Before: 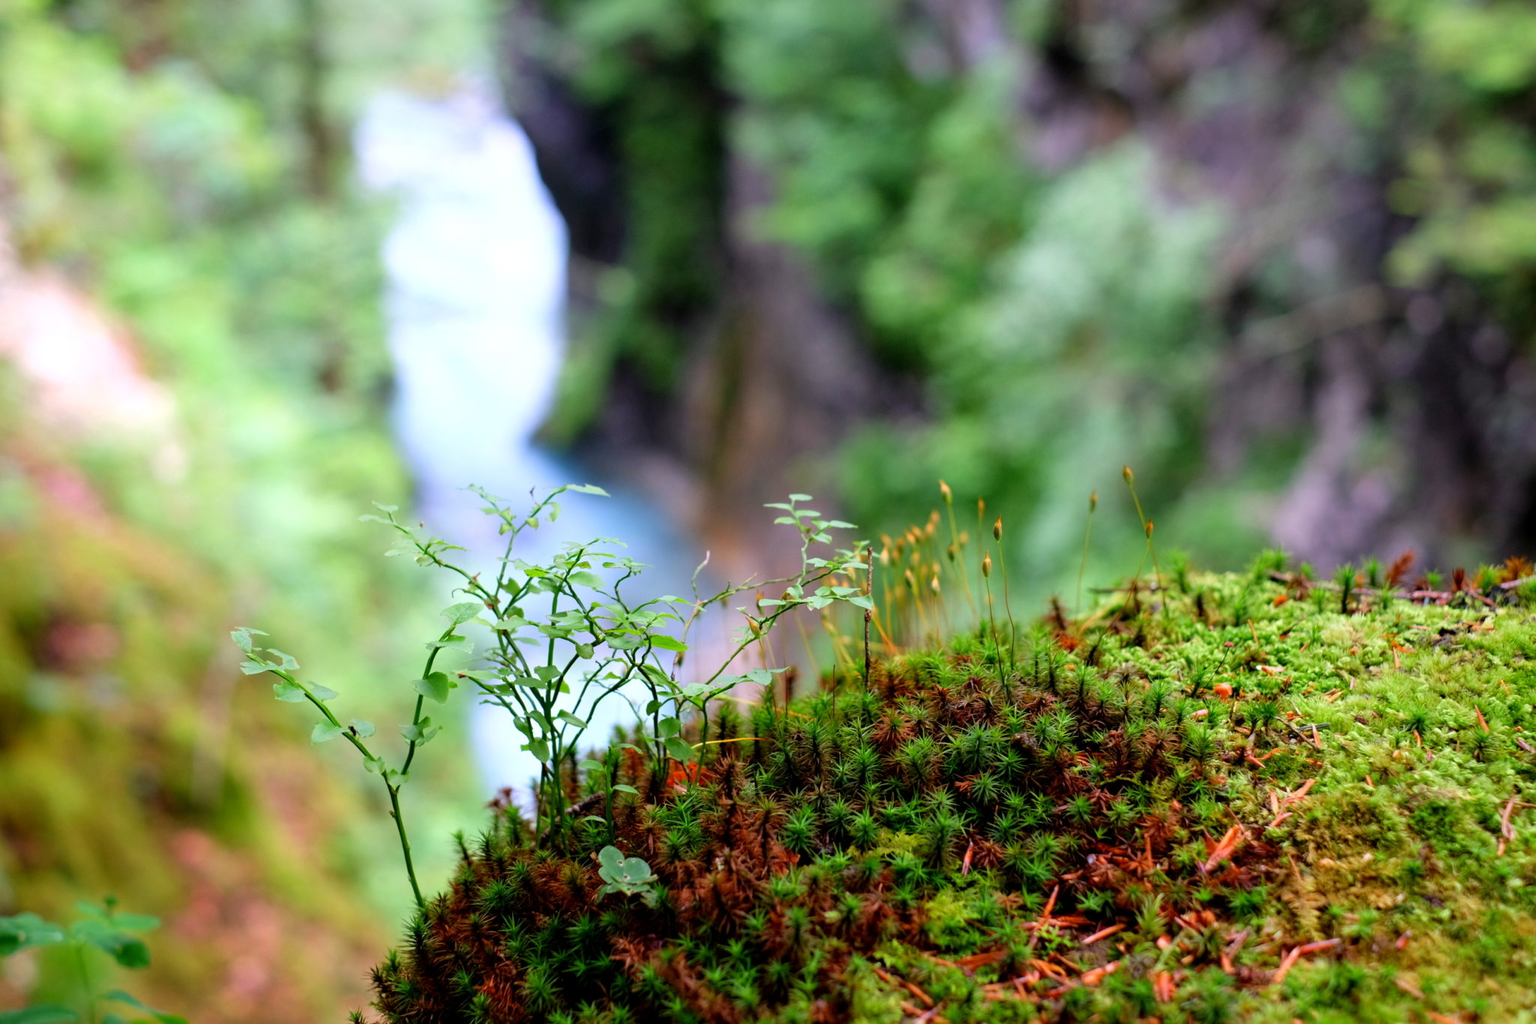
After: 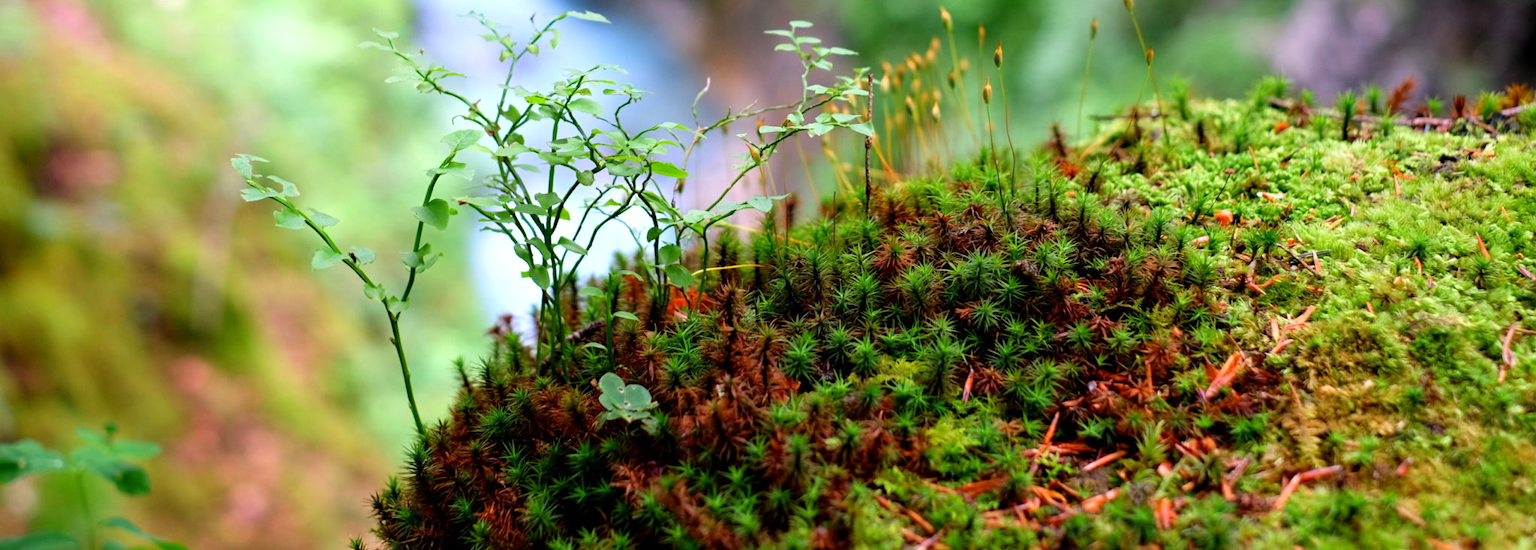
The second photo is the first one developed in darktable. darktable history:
crop and rotate: top 46.237%
exposure: exposure 0.197 EV, compensate highlight preservation false
